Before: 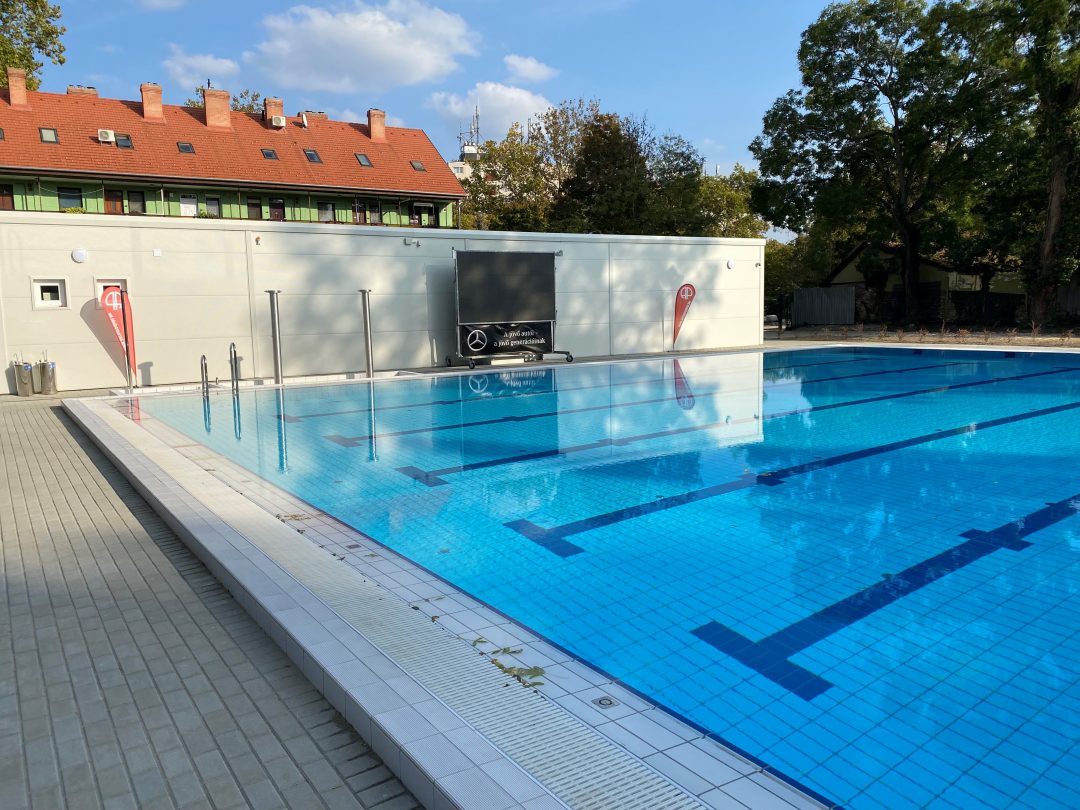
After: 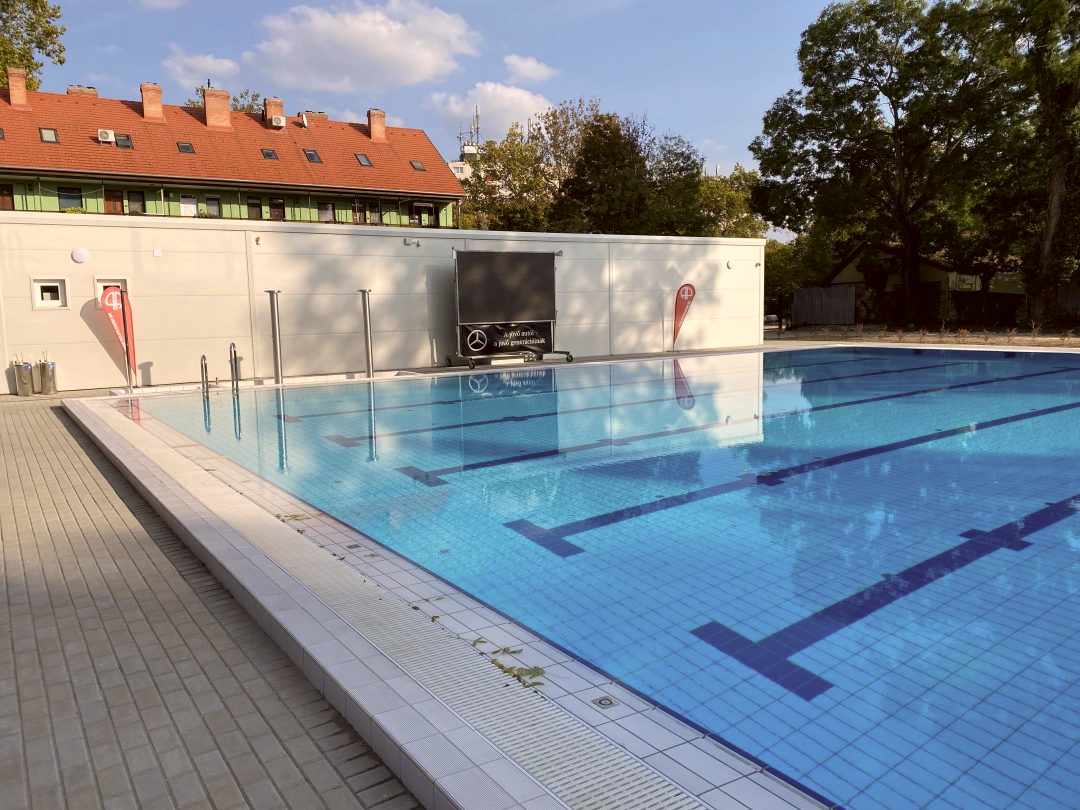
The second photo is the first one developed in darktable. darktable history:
color correction: highlights a* 6.4, highlights b* 7.44, shadows a* 5.35, shadows b* 6.93, saturation 0.898
